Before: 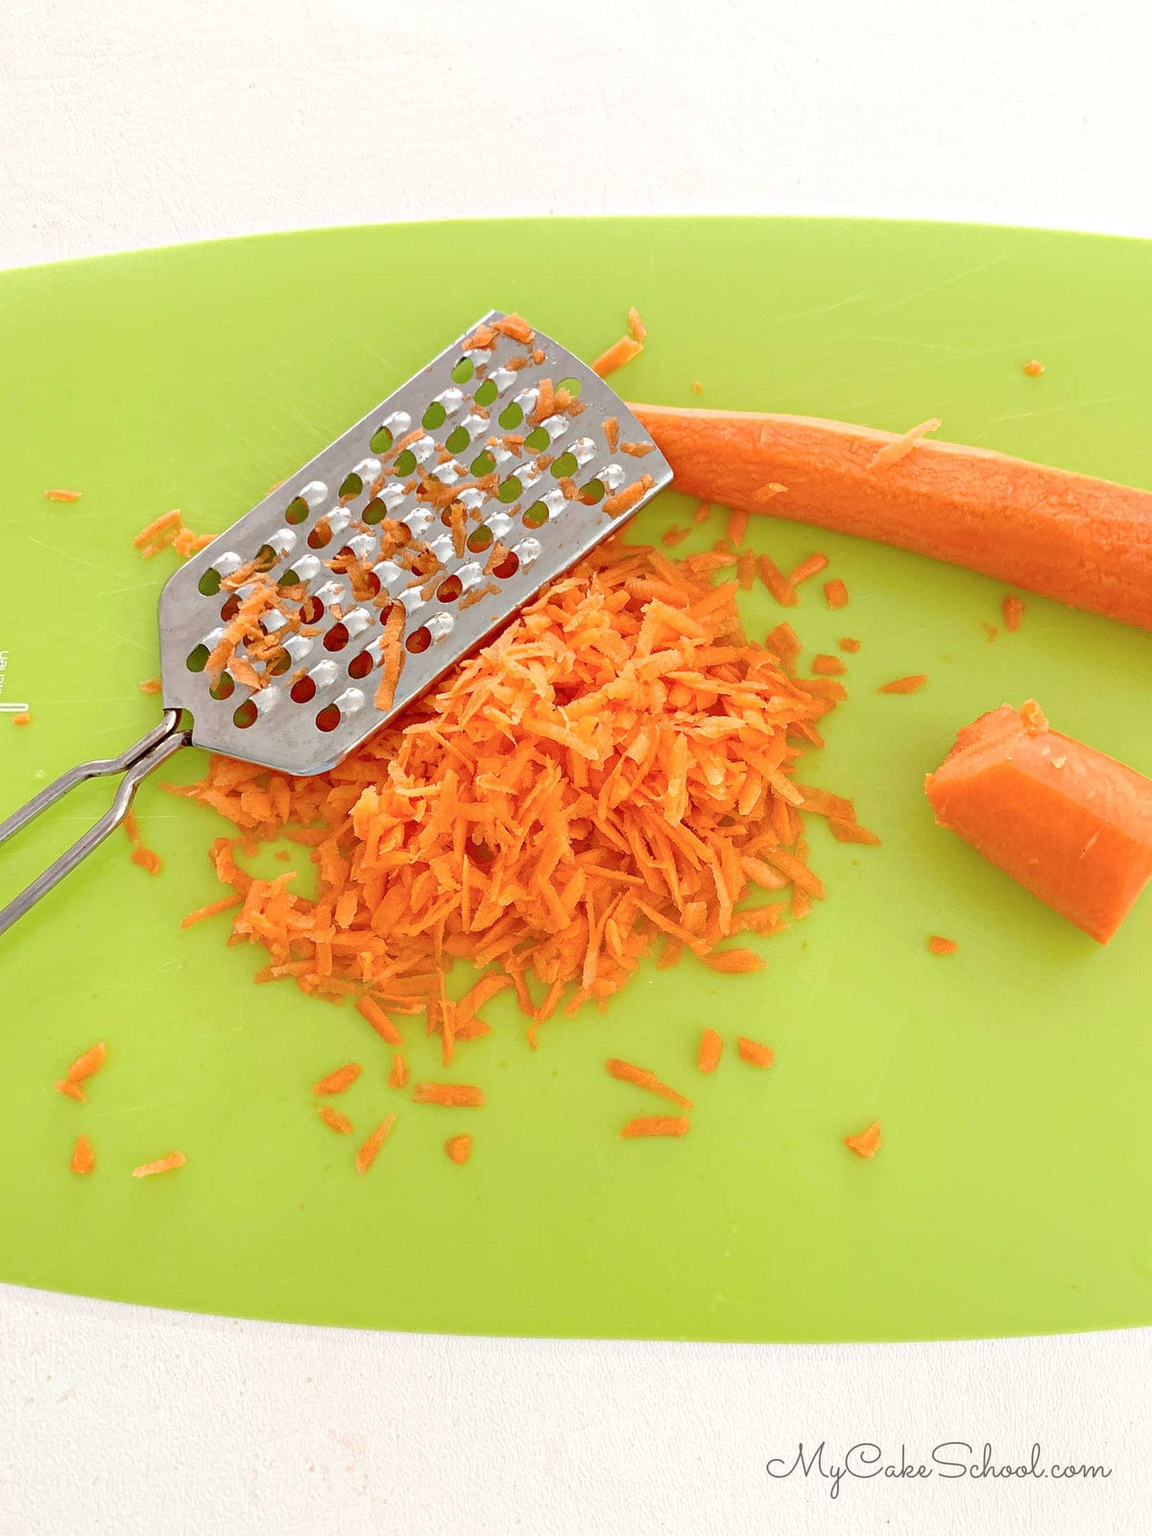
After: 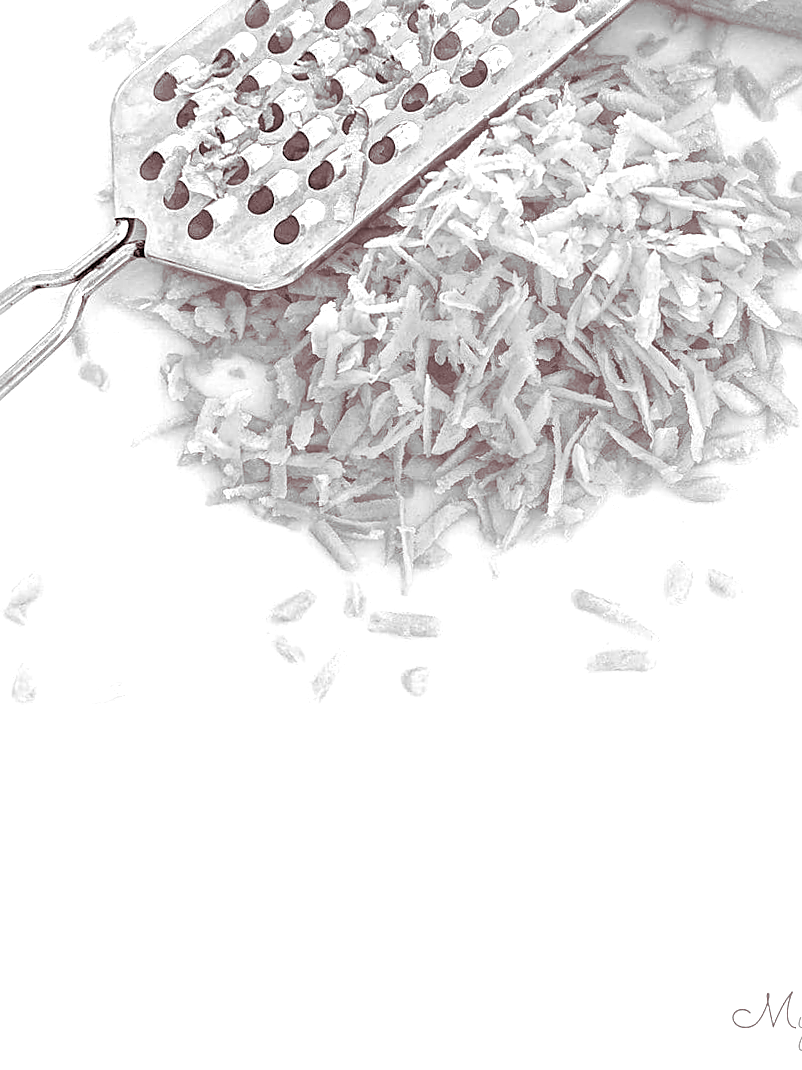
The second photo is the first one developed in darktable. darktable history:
sharpen: amount 0.478
exposure: exposure 0.943 EV, compensate highlight preservation false
crop and rotate: angle -0.82°, left 3.85%, top 31.828%, right 27.992%
local contrast: detail 130%
tone equalizer: -8 EV -0.001 EV, -7 EV 0.001 EV, -6 EV -0.002 EV, -5 EV -0.003 EV, -4 EV -0.062 EV, -3 EV -0.222 EV, -2 EV -0.267 EV, -1 EV 0.105 EV, +0 EV 0.303 EV
split-toning: shadows › saturation 0.41, highlights › saturation 0, compress 33.55%
monochrome: a -92.57, b 58.91
